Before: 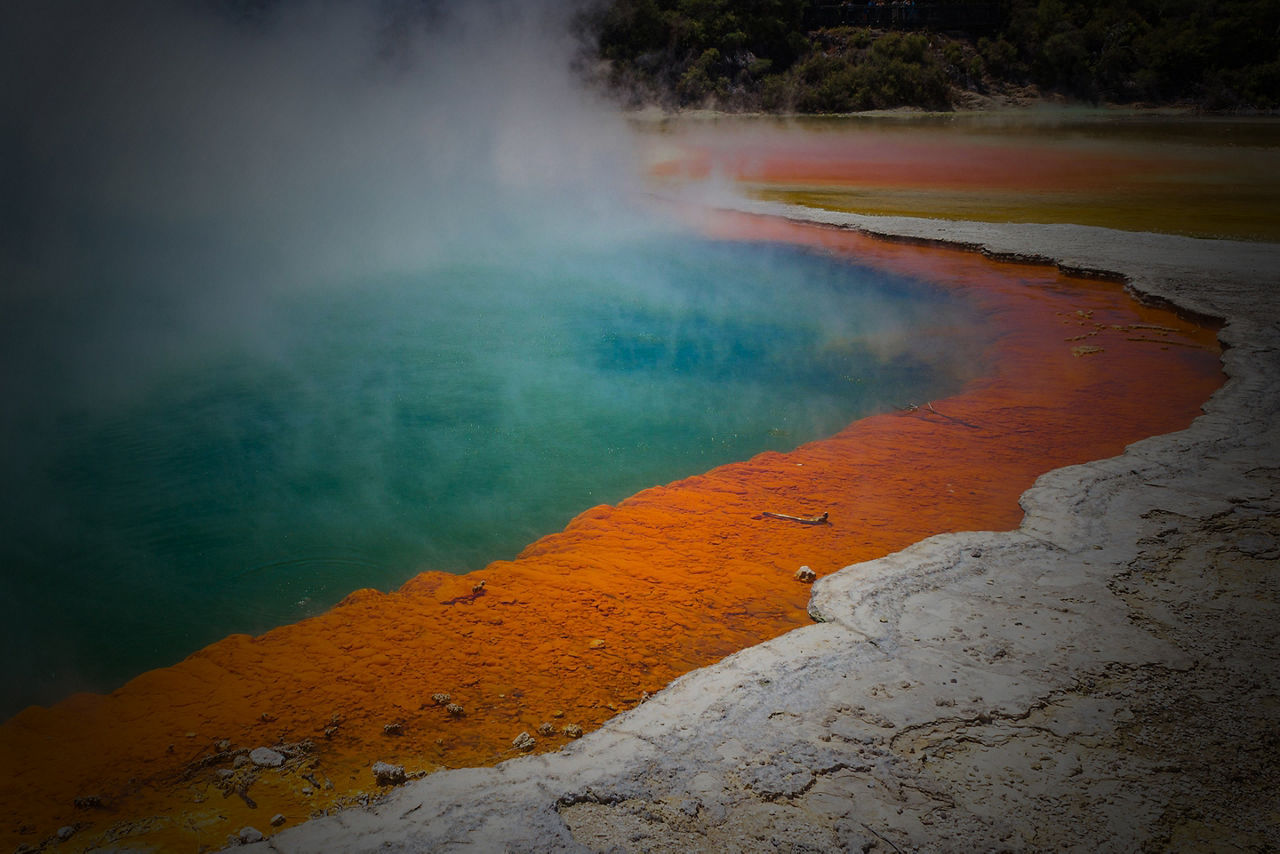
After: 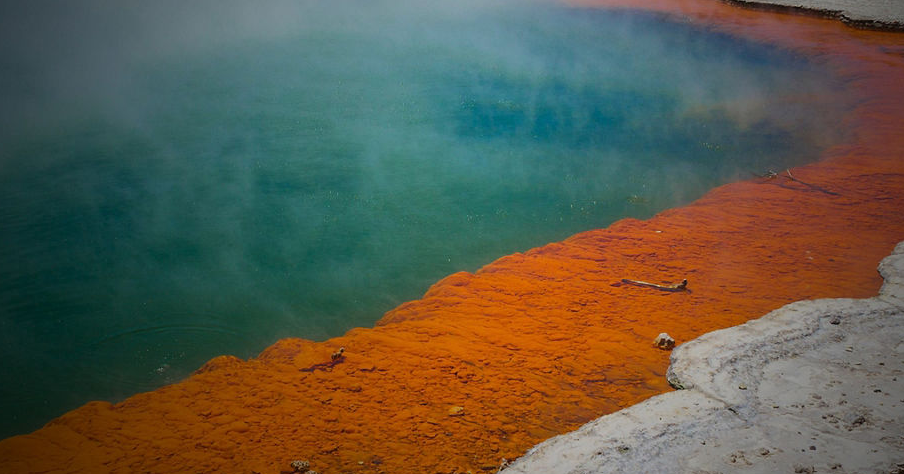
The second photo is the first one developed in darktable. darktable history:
crop: left 11.023%, top 27.324%, right 18.3%, bottom 17.077%
